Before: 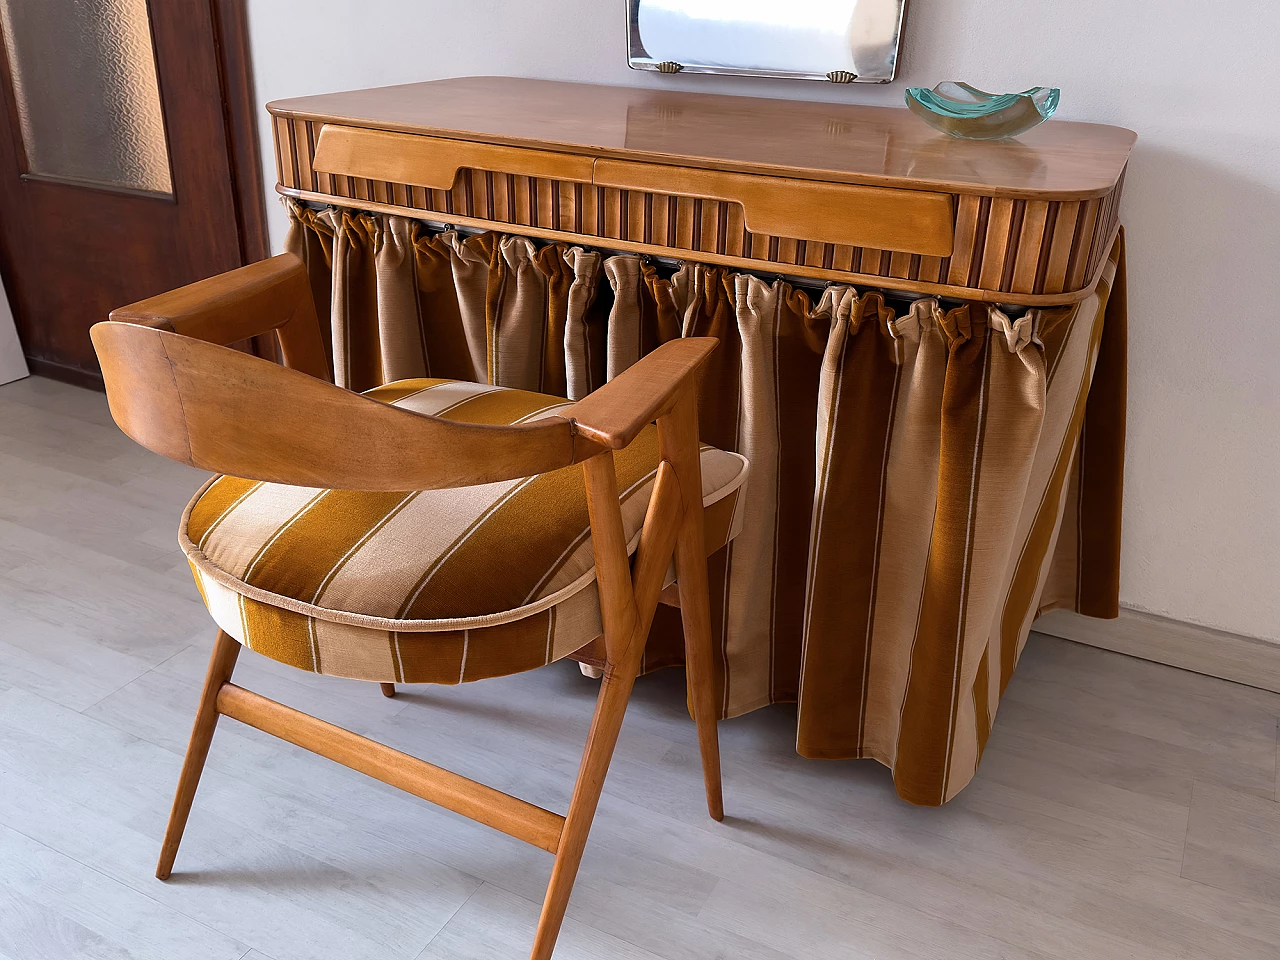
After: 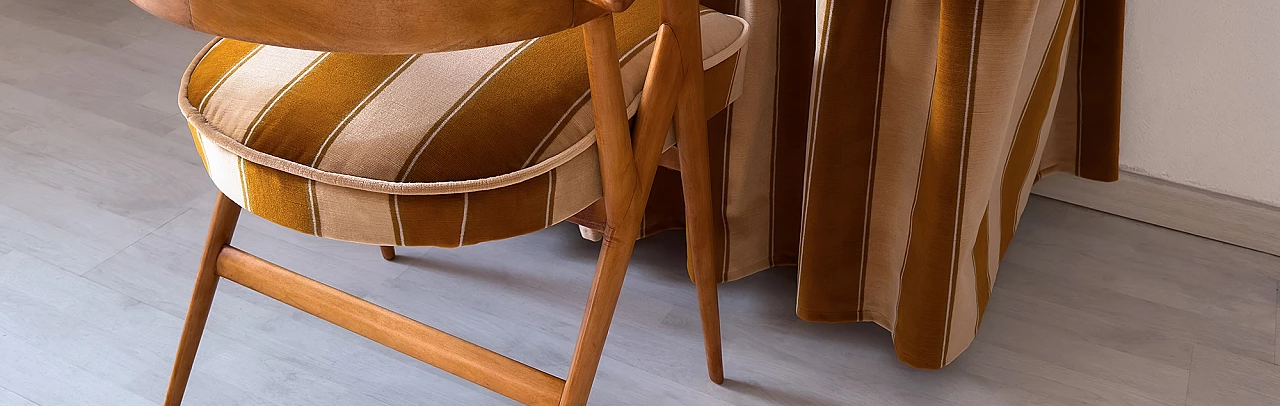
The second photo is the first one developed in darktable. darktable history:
crop: top 45.562%, bottom 12.126%
